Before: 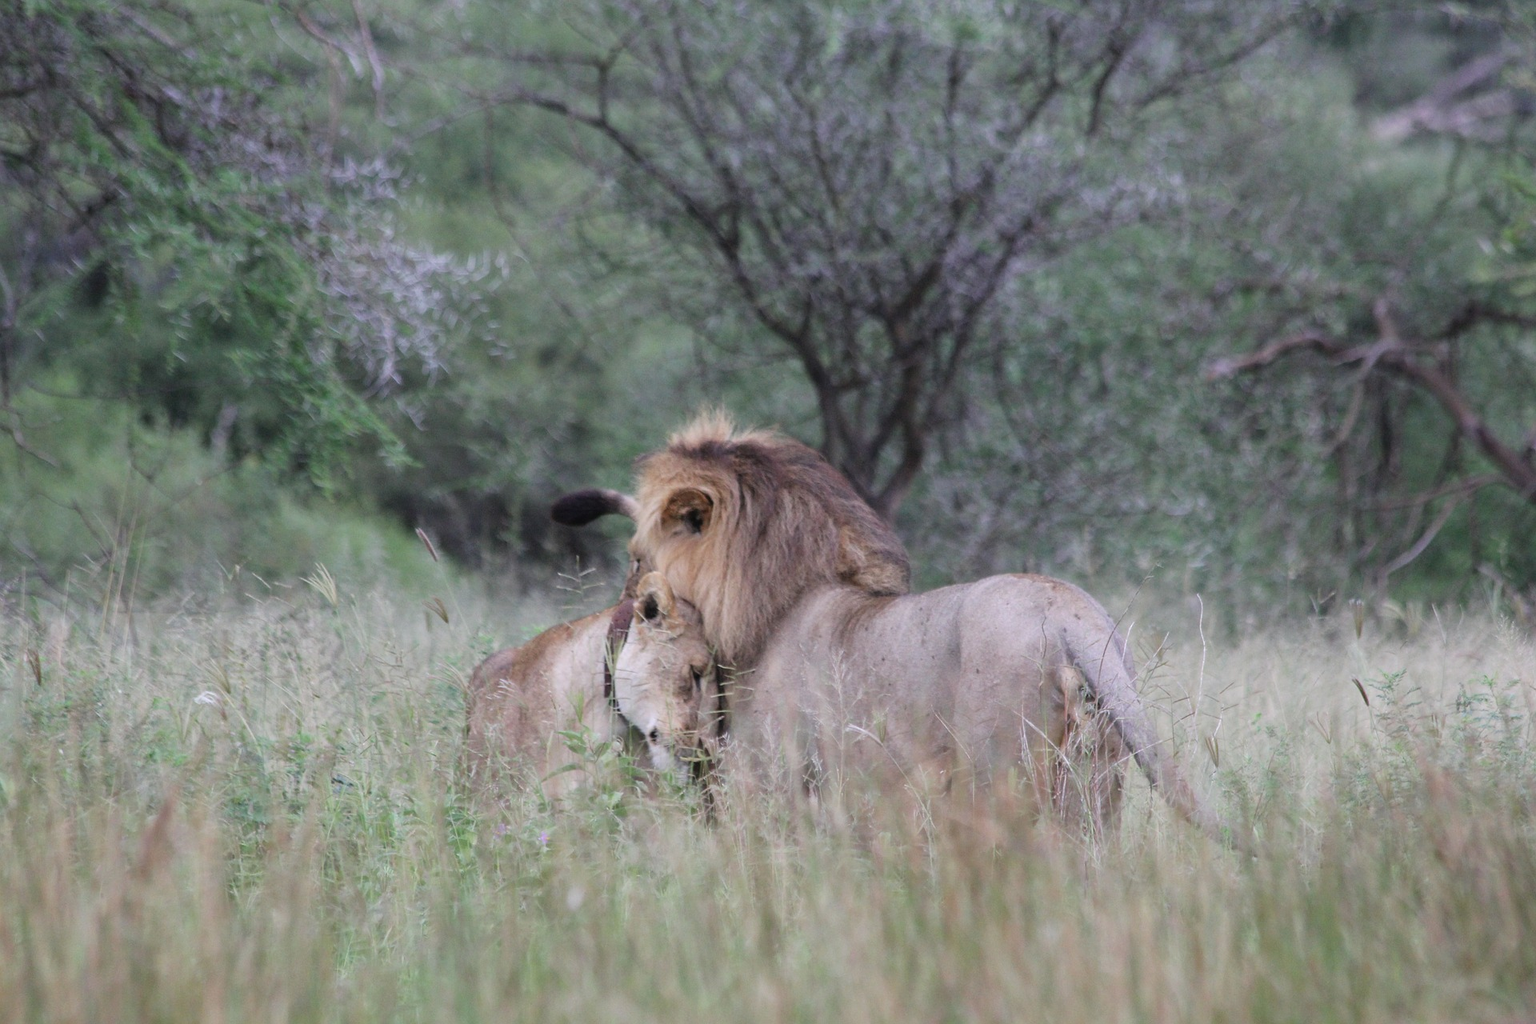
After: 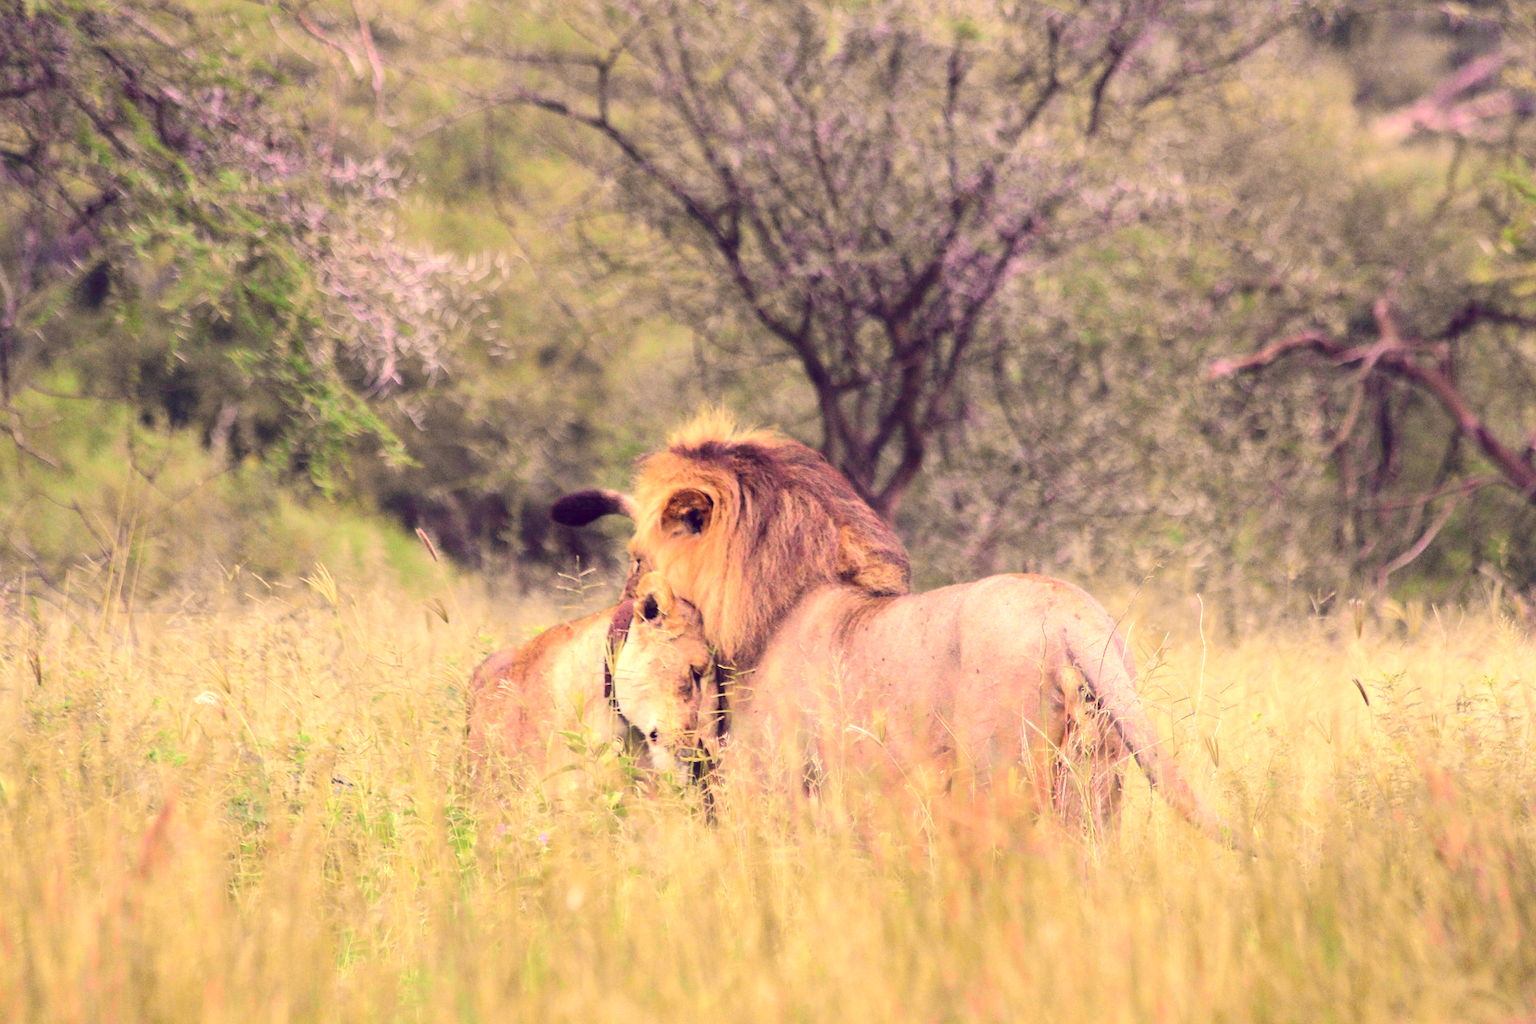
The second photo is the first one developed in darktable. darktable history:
color balance: lift [1.001, 0.997, 0.99, 1.01], gamma [1.007, 1, 0.975, 1.025], gain [1, 1.065, 1.052, 0.935], contrast 13.25%
exposure: black level correction -0.002, exposure 0.54 EV, compensate highlight preservation false
tone curve: curves: ch0 [(0, 0.018) (0.061, 0.041) (0.205, 0.191) (0.289, 0.292) (0.39, 0.424) (0.493, 0.551) (0.666, 0.743) (0.795, 0.841) (1, 0.998)]; ch1 [(0, 0) (0.385, 0.343) (0.439, 0.415) (0.494, 0.498) (0.501, 0.501) (0.51, 0.496) (0.548, 0.554) (0.586, 0.61) (0.684, 0.658) (0.783, 0.804) (1, 1)]; ch2 [(0, 0) (0.304, 0.31) (0.403, 0.399) (0.441, 0.428) (0.47, 0.469) (0.498, 0.496) (0.524, 0.538) (0.566, 0.588) (0.648, 0.665) (0.697, 0.699) (1, 1)], color space Lab, independent channels, preserve colors none
color correction: highlights a* 15, highlights b* 31.55
